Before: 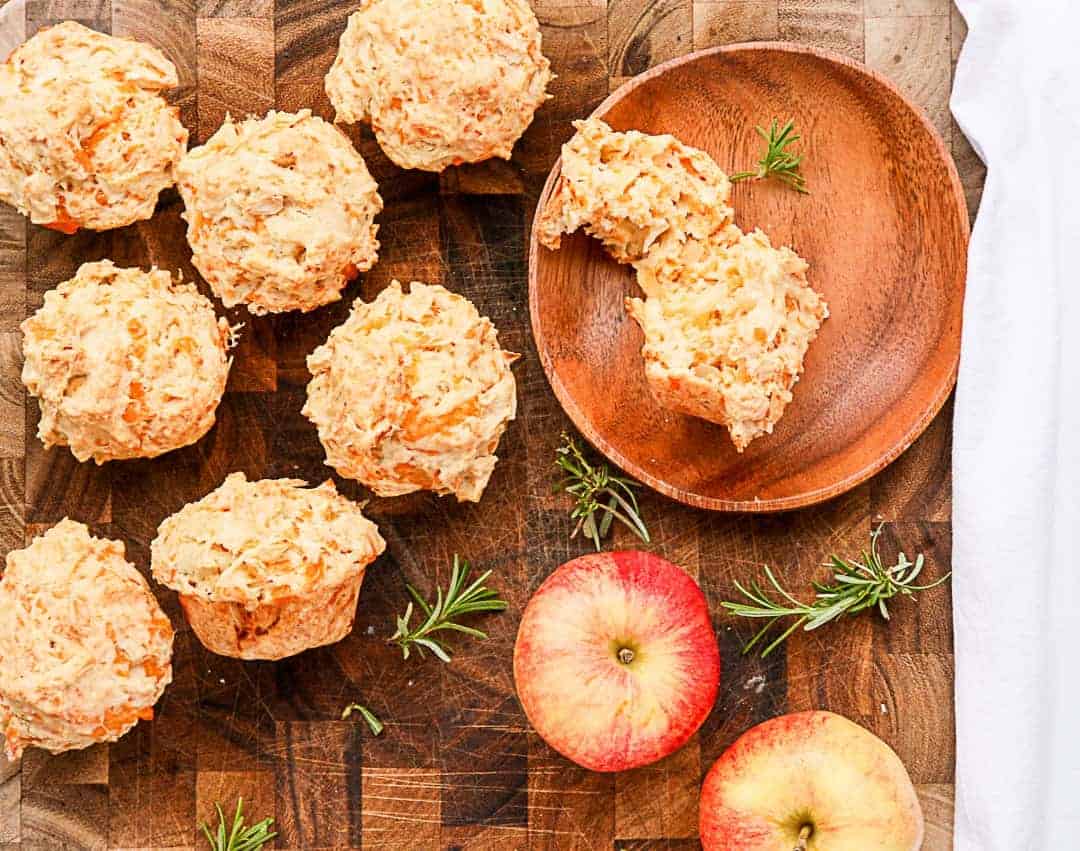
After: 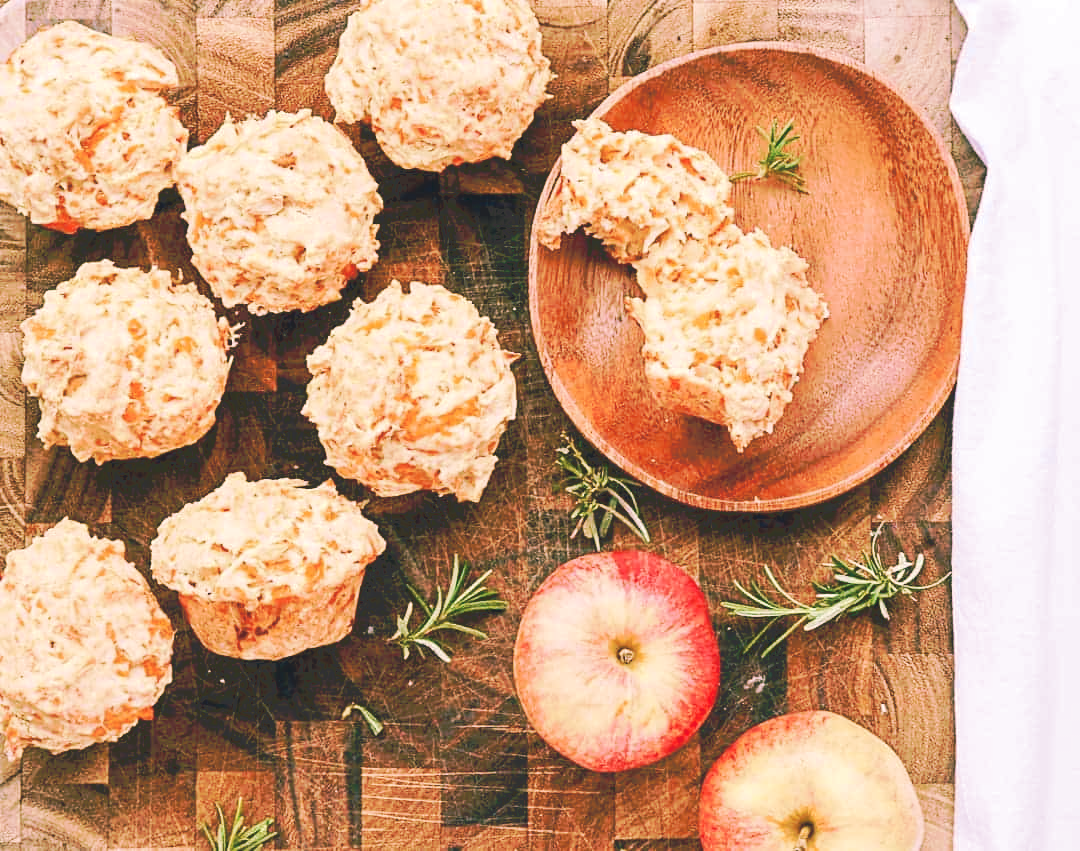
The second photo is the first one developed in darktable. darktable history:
tone curve: curves: ch0 [(0, 0) (0.003, 0.055) (0.011, 0.111) (0.025, 0.126) (0.044, 0.169) (0.069, 0.215) (0.1, 0.199) (0.136, 0.207) (0.177, 0.259) (0.224, 0.327) (0.277, 0.361) (0.335, 0.431) (0.399, 0.501) (0.468, 0.589) (0.543, 0.683) (0.623, 0.73) (0.709, 0.796) (0.801, 0.863) (0.898, 0.921) (1, 1)], preserve colors none
color look up table: target L [96.75, 94.82, 95.06, 85.75, 85.07, 89.06, 76.62, 62.62, 55.59, 63.74, 59.47, 31.8, 35.44, 26.27, 4, 200, 85, 77.48, 57.78, 68.11, 47.72, 47.73, 53.39, 45.71, 13.42, 95.22, 82.01, 73.29, 68.6, 66.88, 62.21, 58.55, 63.57, 59.87, 40.14, 44.02, 34, 40.55, 38.81, 36.05, 19.17, 17.1, 94.34, 86.06, 62.33, 55.88, 49.06, 52.49, 40.6], target a [-17.36, -14.01, -4.19, -101.22, -96.36, -37.69, -62.17, -50.37, -58.81, -33.83, -35.23, -14.56, -35.77, -16.89, -5.498, 0, 13.6, 34.45, 32.86, 12.96, 69.49, 72.85, 30.43, 26.96, 11.51, 5.494, 32.08, 16.15, 20.71, -7.48, 67.75, 80.59, 37.72, 42.19, 18.96, -1.983, 40.65, 1.717, 55.27, 53.1, 6.552, 11.24, -4.157, -67.92, -29.8, -25.17, -1.742, -15.24, -15.79], target b [107.45, 76.03, 20.68, 92.21, 52.26, 30.55, -22.44, 7.373, 59.61, 21.02, 56.7, 34.49, 25.75, 12.4, 0.914, 0, 38.1, 3.526, 65.62, 36.48, 58.38, 35.09, 24.31, 49.11, 15.87, -5.827, -26.53, -9.442, -41.07, -51.44, -29.33, -63.35, -18.48, -54.98, -92.67, -1.594, -103.9, -24, -6.245, -58.13, -14.89, -42.34, -5.371, -20.79, -57.54, -41.07, -60.83, -23.2, -14.02], num patches 49
